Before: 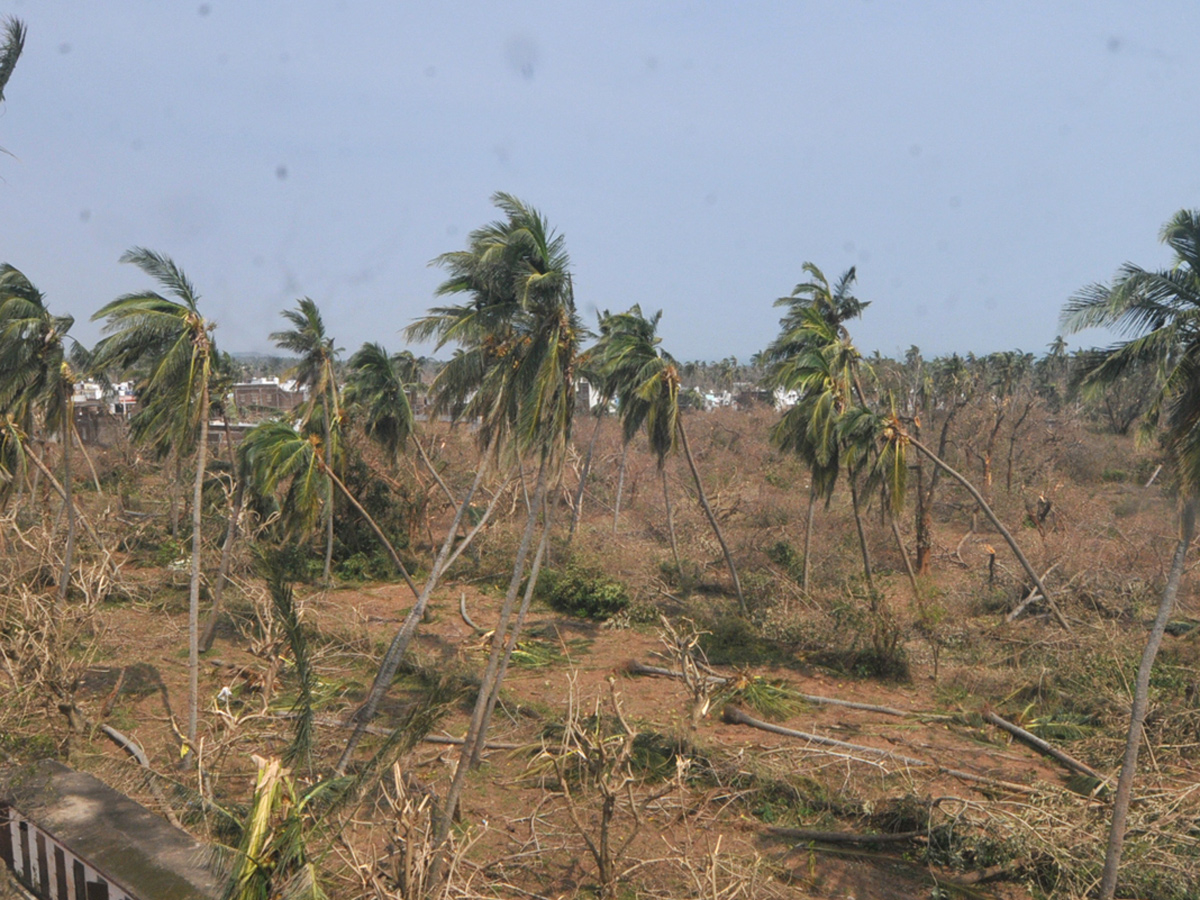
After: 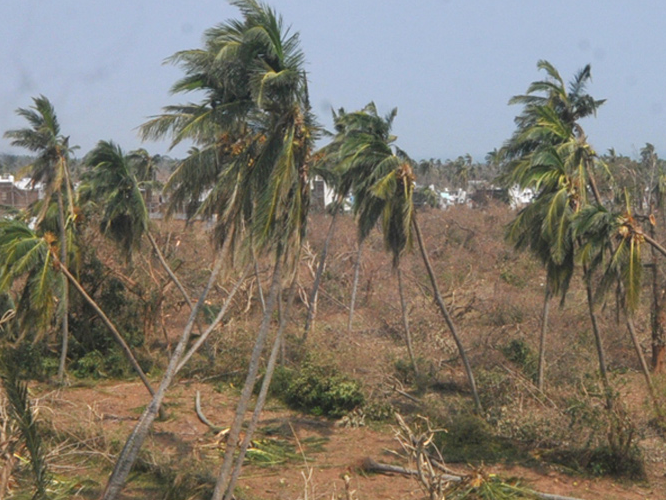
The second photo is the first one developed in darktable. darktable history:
crop and rotate: left 22.084%, top 22.547%, right 22.377%, bottom 21.869%
